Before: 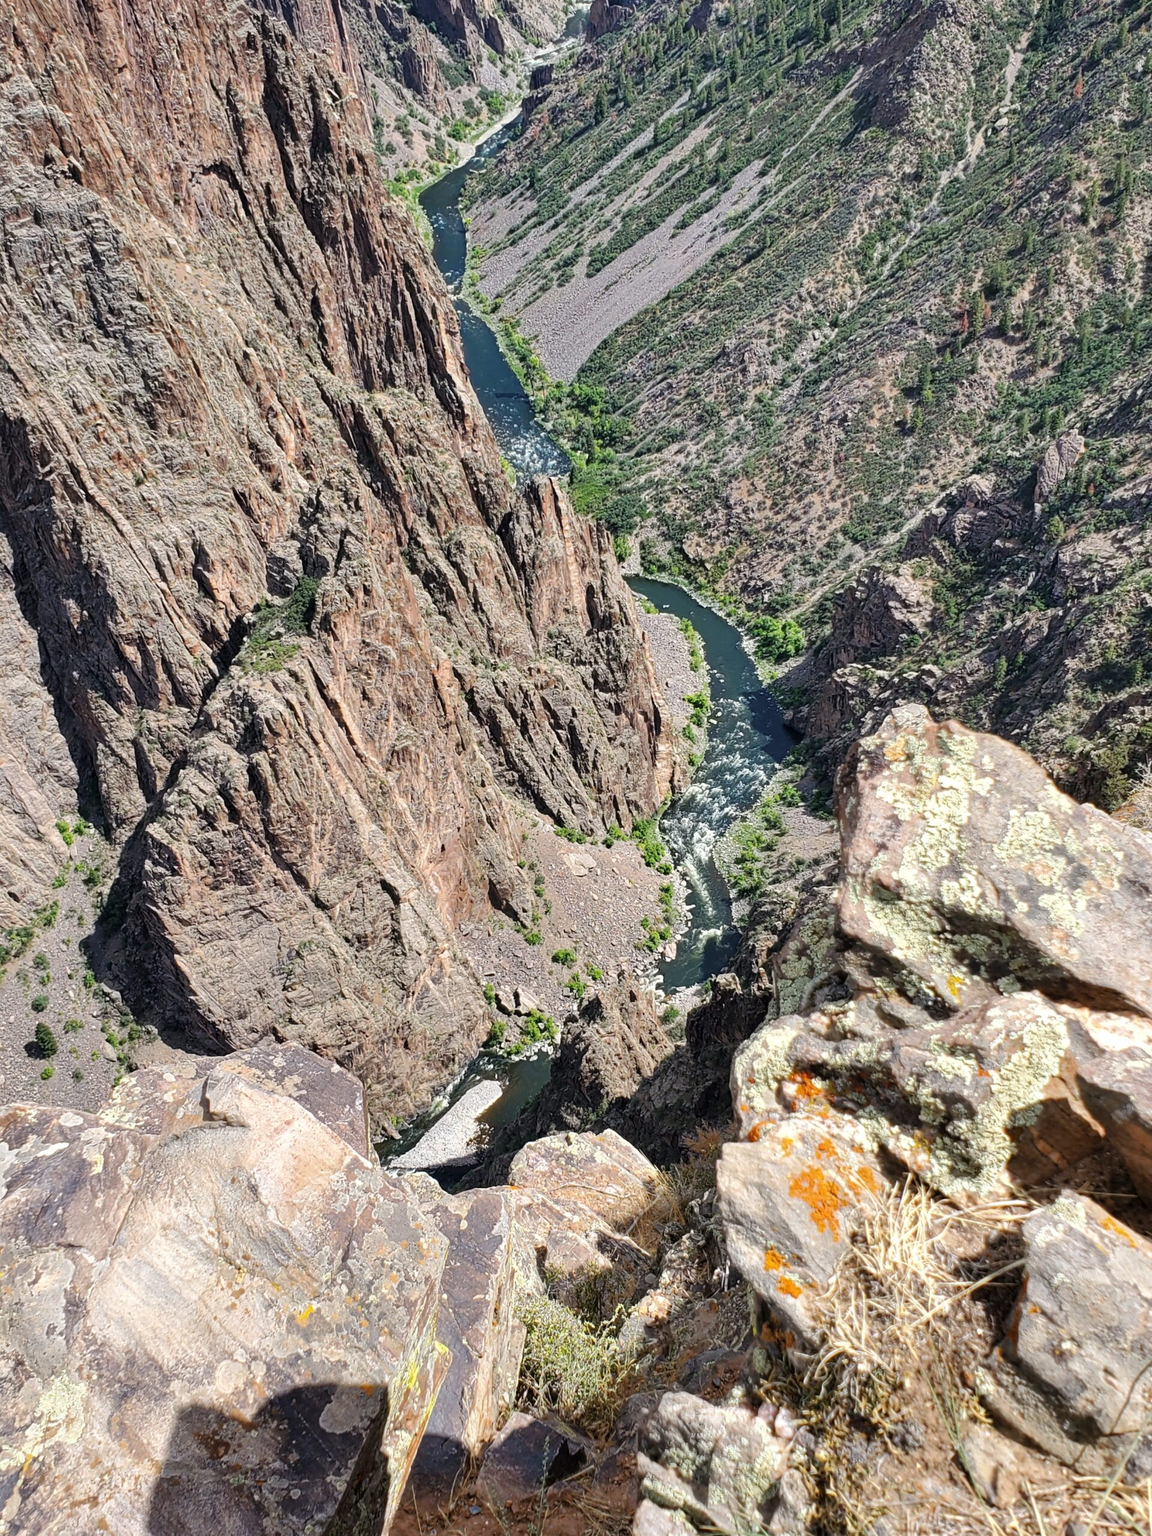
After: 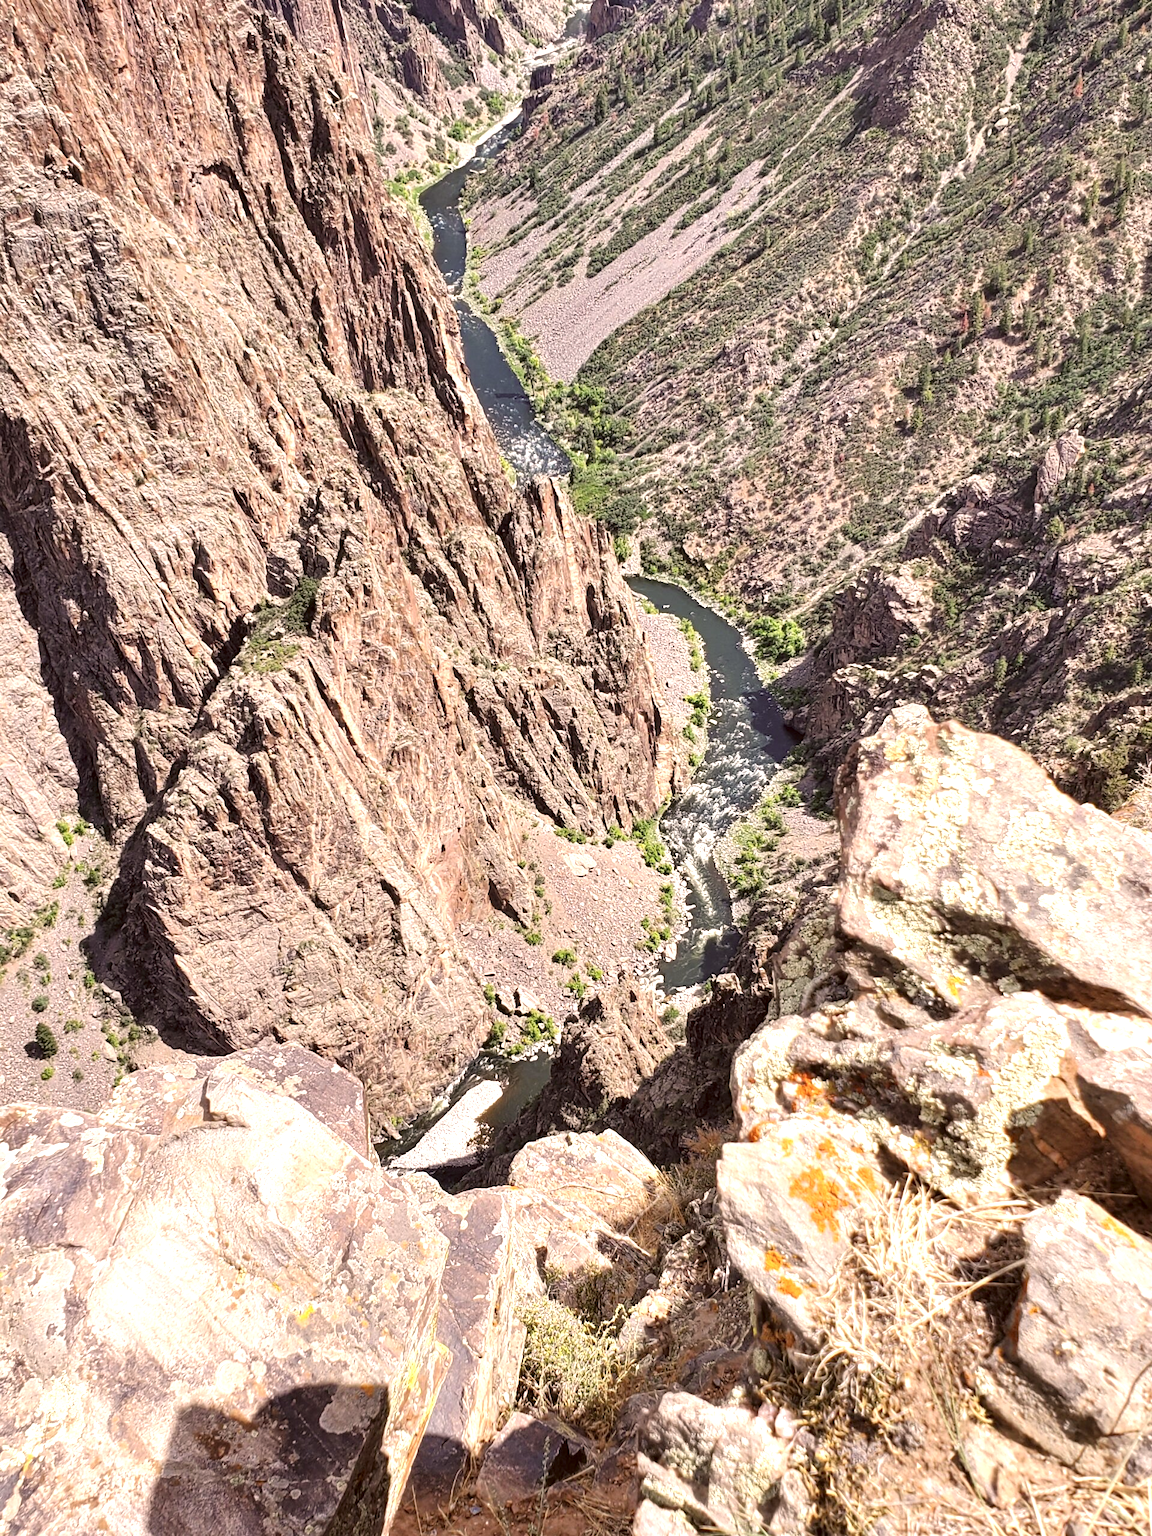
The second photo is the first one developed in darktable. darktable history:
exposure: exposure 0.661 EV, compensate highlight preservation false
color correction: highlights a* 10.21, highlights b* 9.79, shadows a* 8.61, shadows b* 7.88, saturation 0.8
